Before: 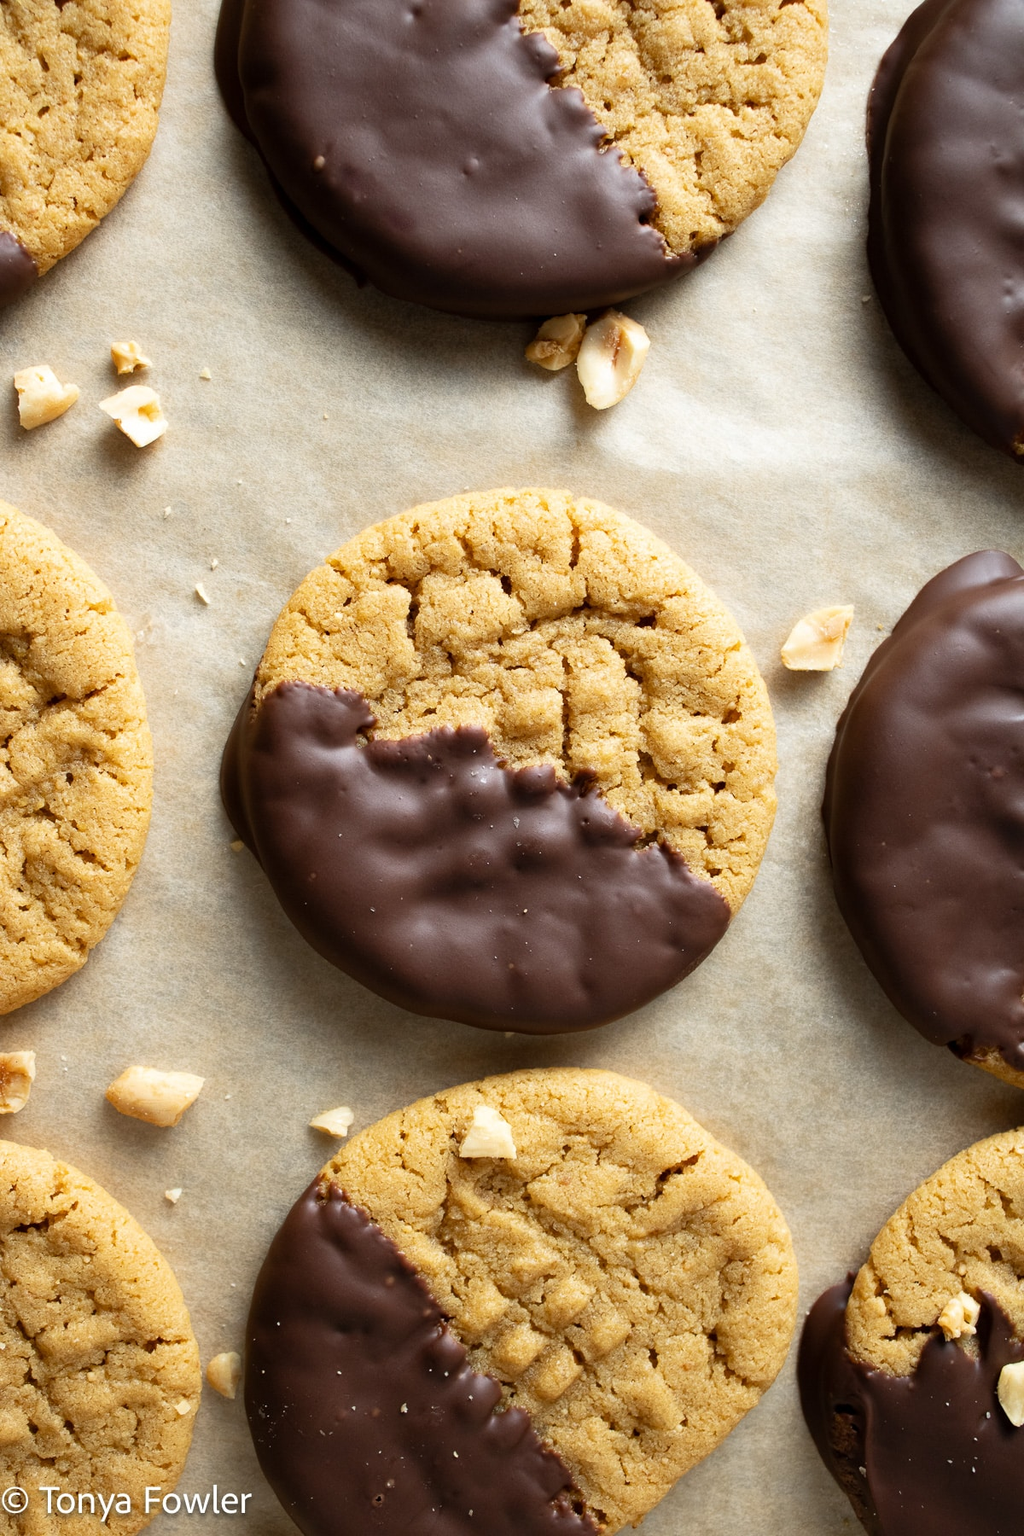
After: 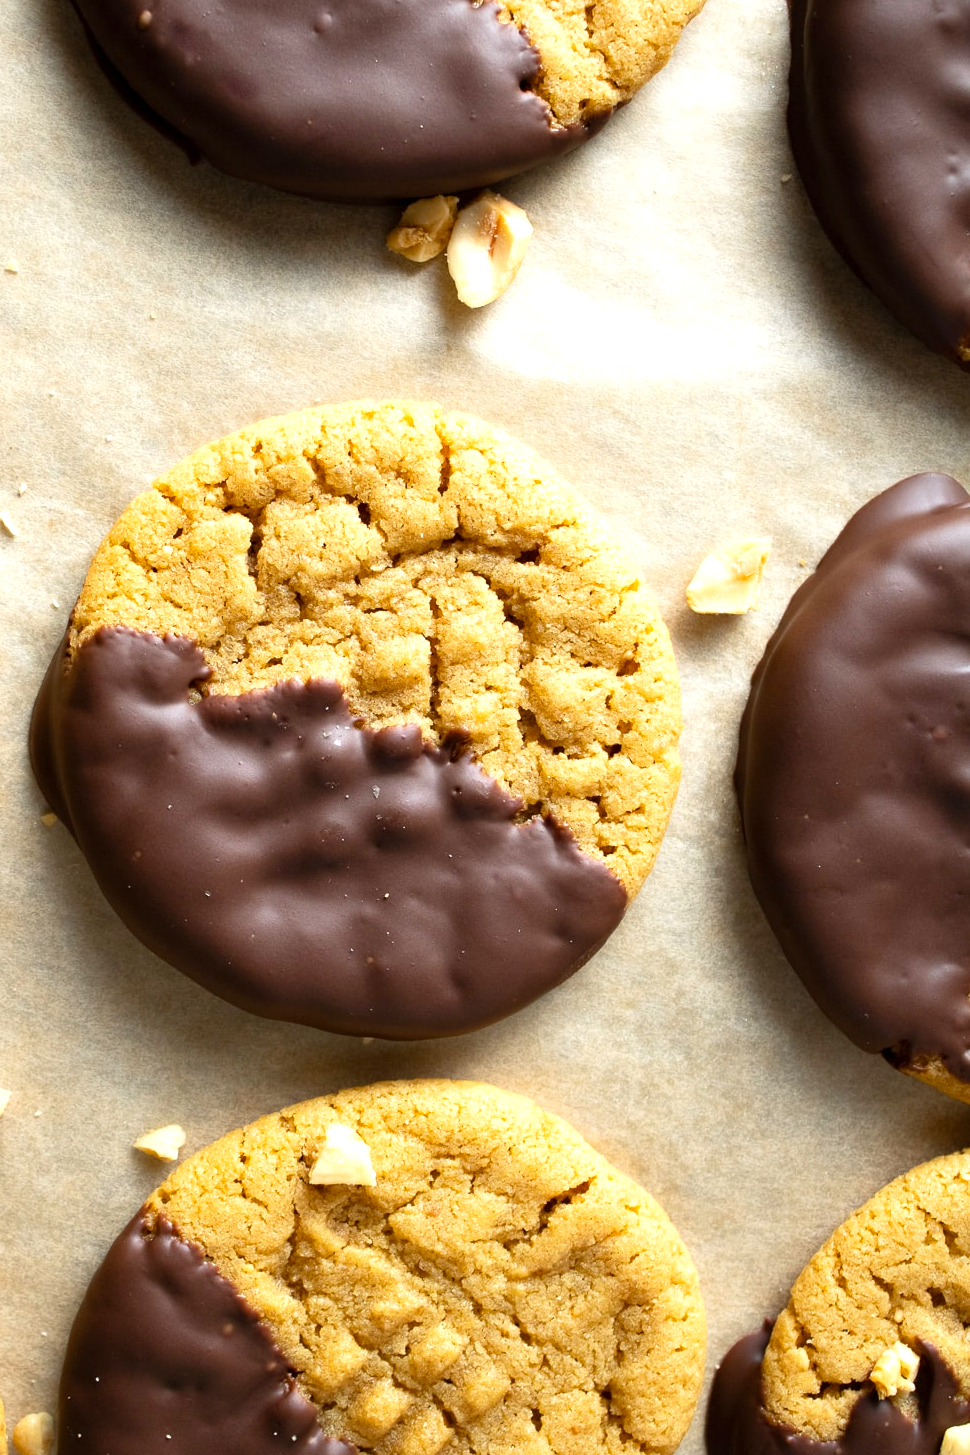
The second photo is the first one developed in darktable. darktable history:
crop: left 19.159%, top 9.58%, bottom 9.58%
color balance rgb: perceptual saturation grading › global saturation 10%, global vibrance 10%
white balance: emerald 1
exposure: exposure 0.426 EV, compensate highlight preservation false
